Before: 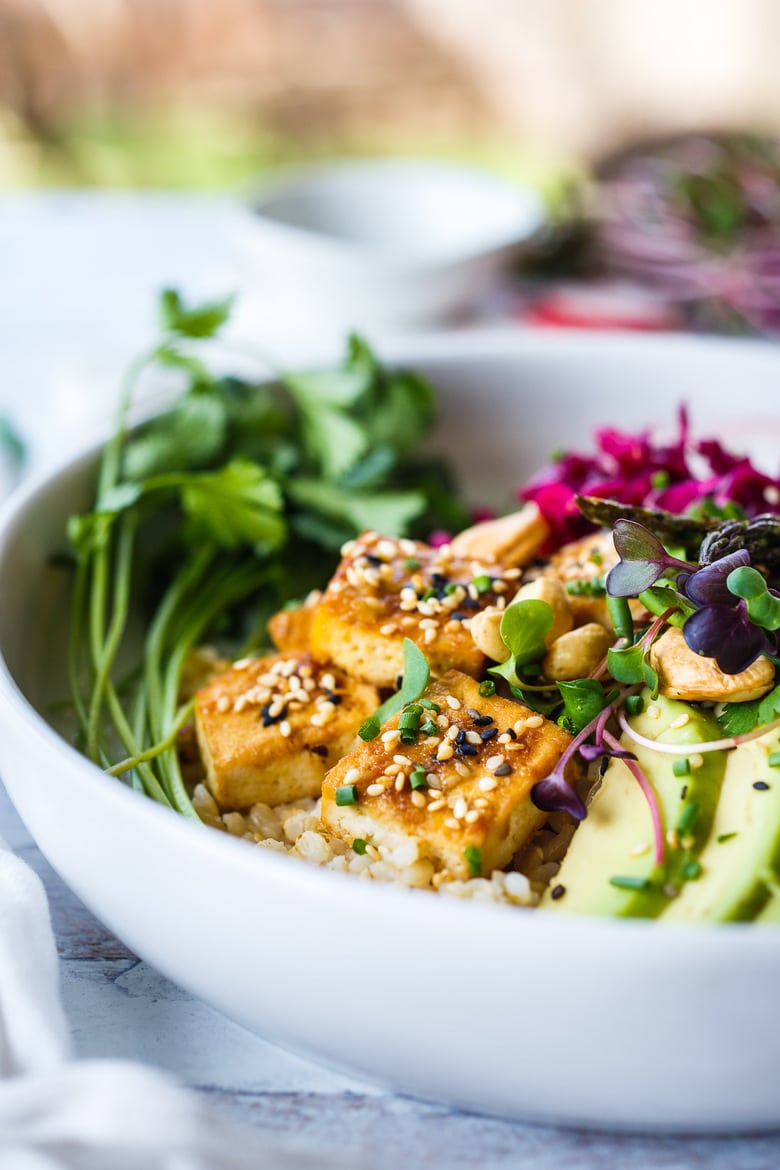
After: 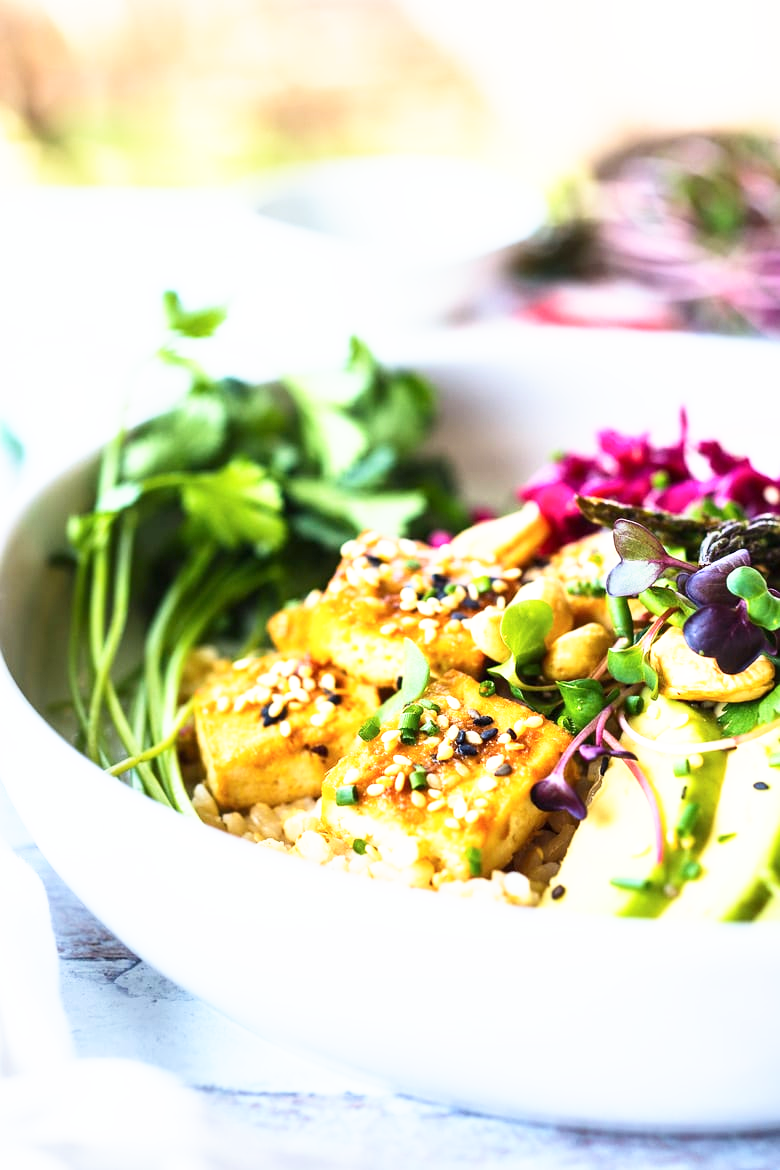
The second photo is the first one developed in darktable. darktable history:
base curve: curves: ch0 [(0, 0) (0.495, 0.917) (1, 1)], preserve colors none
contrast brightness saturation: contrast 0.153, brightness 0.054
